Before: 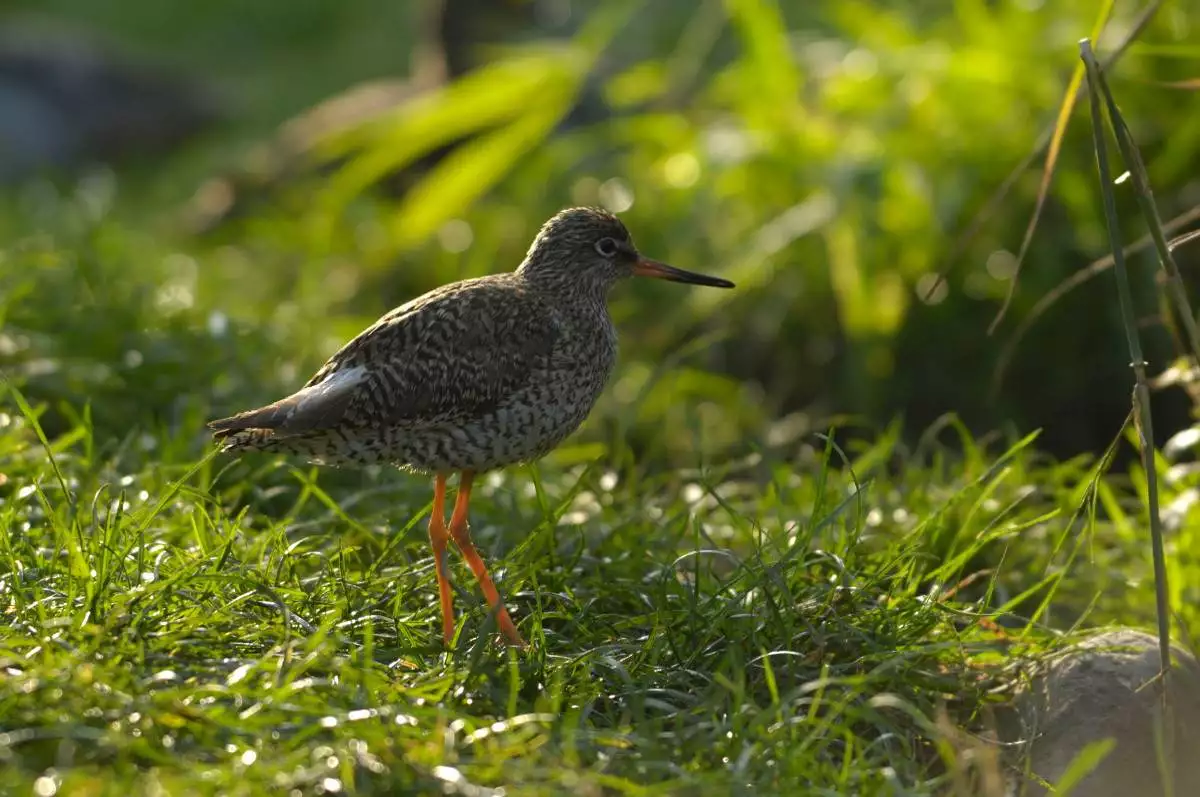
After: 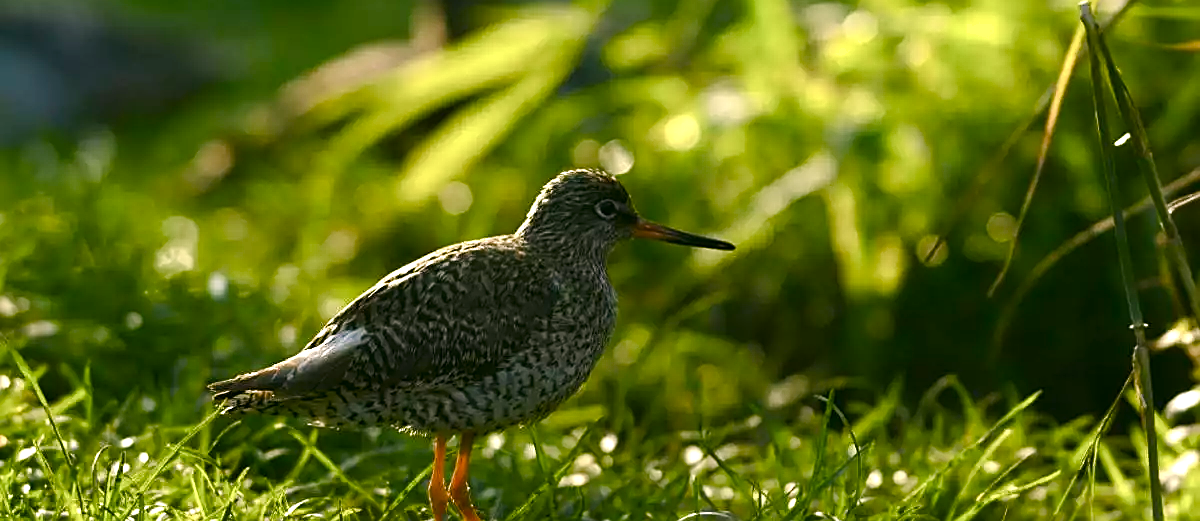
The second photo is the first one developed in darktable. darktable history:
color balance rgb: perceptual saturation grading › global saturation 0.521%, perceptual saturation grading › highlights -29.028%, perceptual saturation grading › mid-tones 29.387%, perceptual saturation grading › shadows 59.304%, global vibrance 20%
shadows and highlights: shadows 24.59, highlights -77.35, shadows color adjustment 97.99%, highlights color adjustment 58.32%, soften with gaussian
tone equalizer: -8 EV -0.776 EV, -7 EV -0.71 EV, -6 EV -0.583 EV, -5 EV -0.36 EV, -3 EV 0.396 EV, -2 EV 0.6 EV, -1 EV 0.689 EV, +0 EV 0.733 EV, edges refinement/feathering 500, mask exposure compensation -1.57 EV, preserve details no
crop and rotate: top 4.885%, bottom 29.675%
color correction: highlights a* 4.04, highlights b* 4.96, shadows a* -7.59, shadows b* 4.97
sharpen: on, module defaults
